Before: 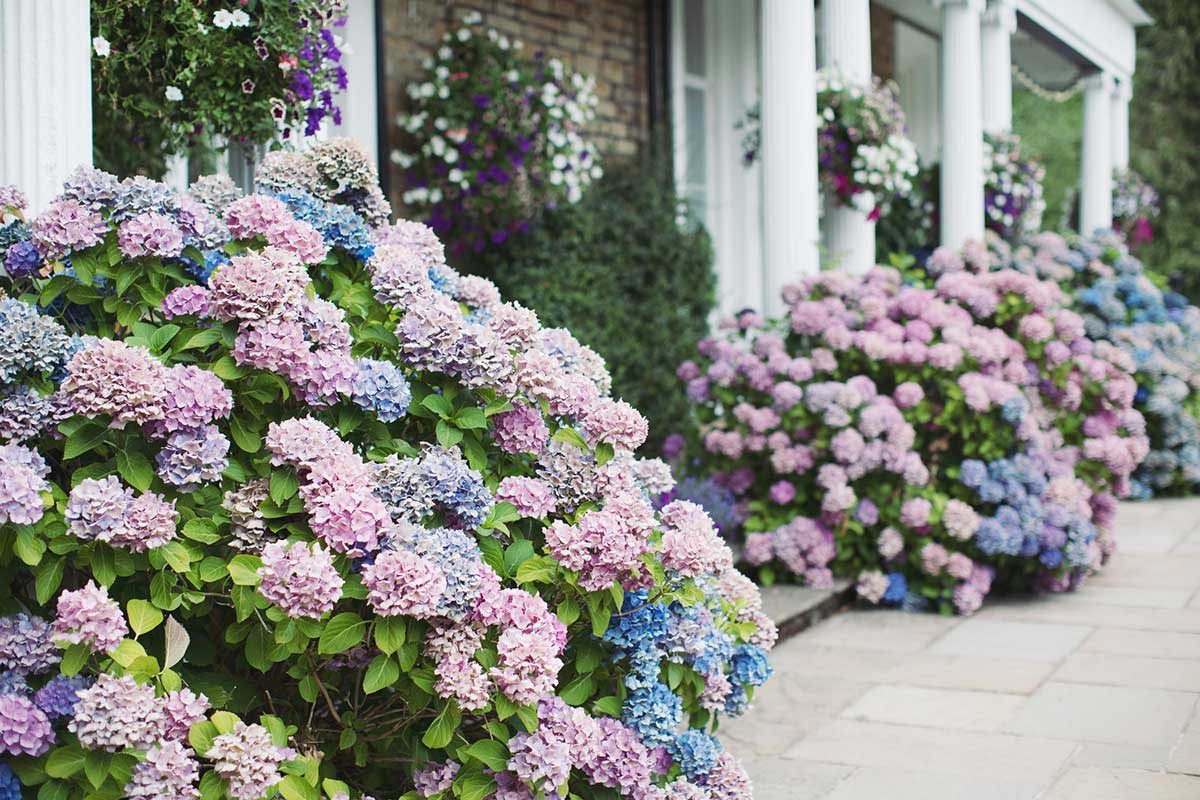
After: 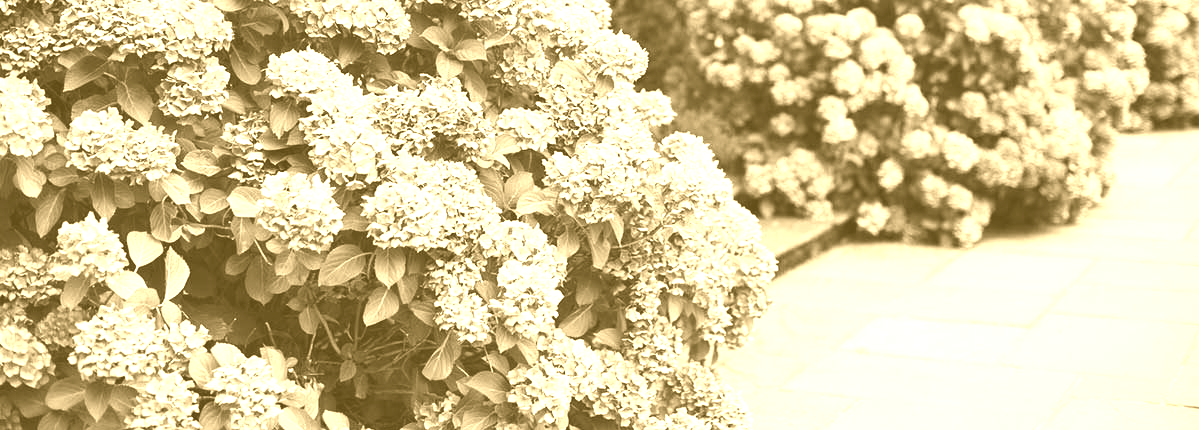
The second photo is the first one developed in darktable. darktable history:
colorize: hue 36°, source mix 100%
contrast brightness saturation: contrast 0.14
crop and rotate: top 46.237%
base curve: curves: ch0 [(0, 0) (0.303, 0.277) (1, 1)]
